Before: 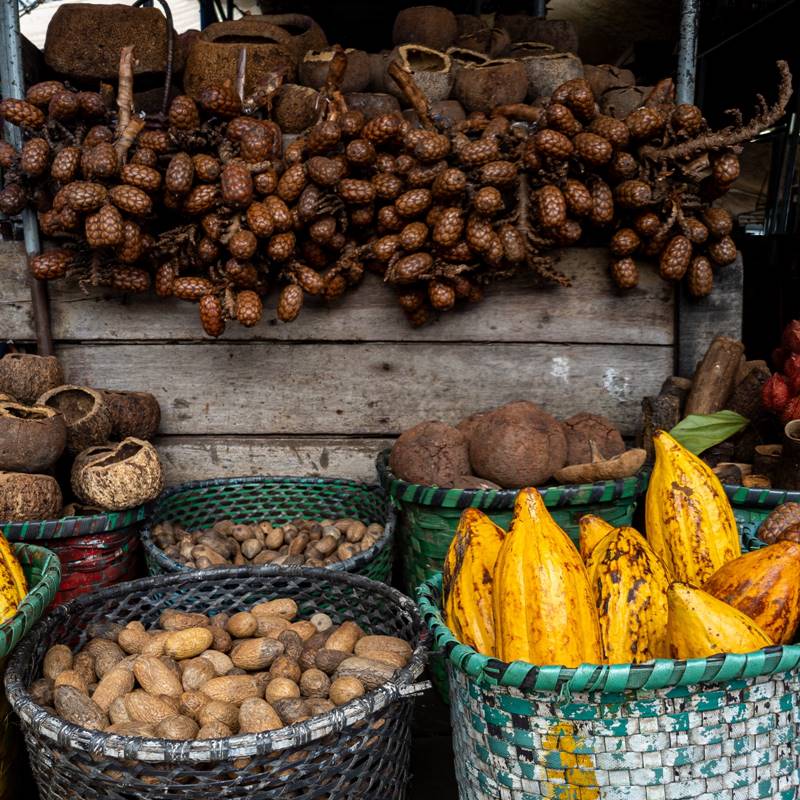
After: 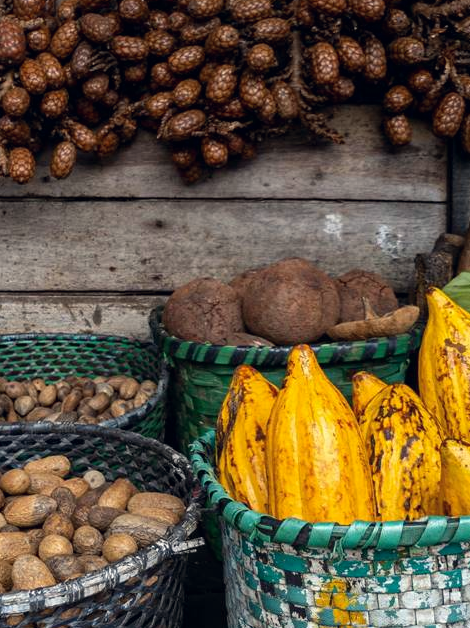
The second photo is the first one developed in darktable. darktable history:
crop and rotate: left 28.451%, top 17.998%, right 12.692%, bottom 3.406%
color correction: highlights a* 0.308, highlights b* 2.65, shadows a* -0.699, shadows b* -4.25
